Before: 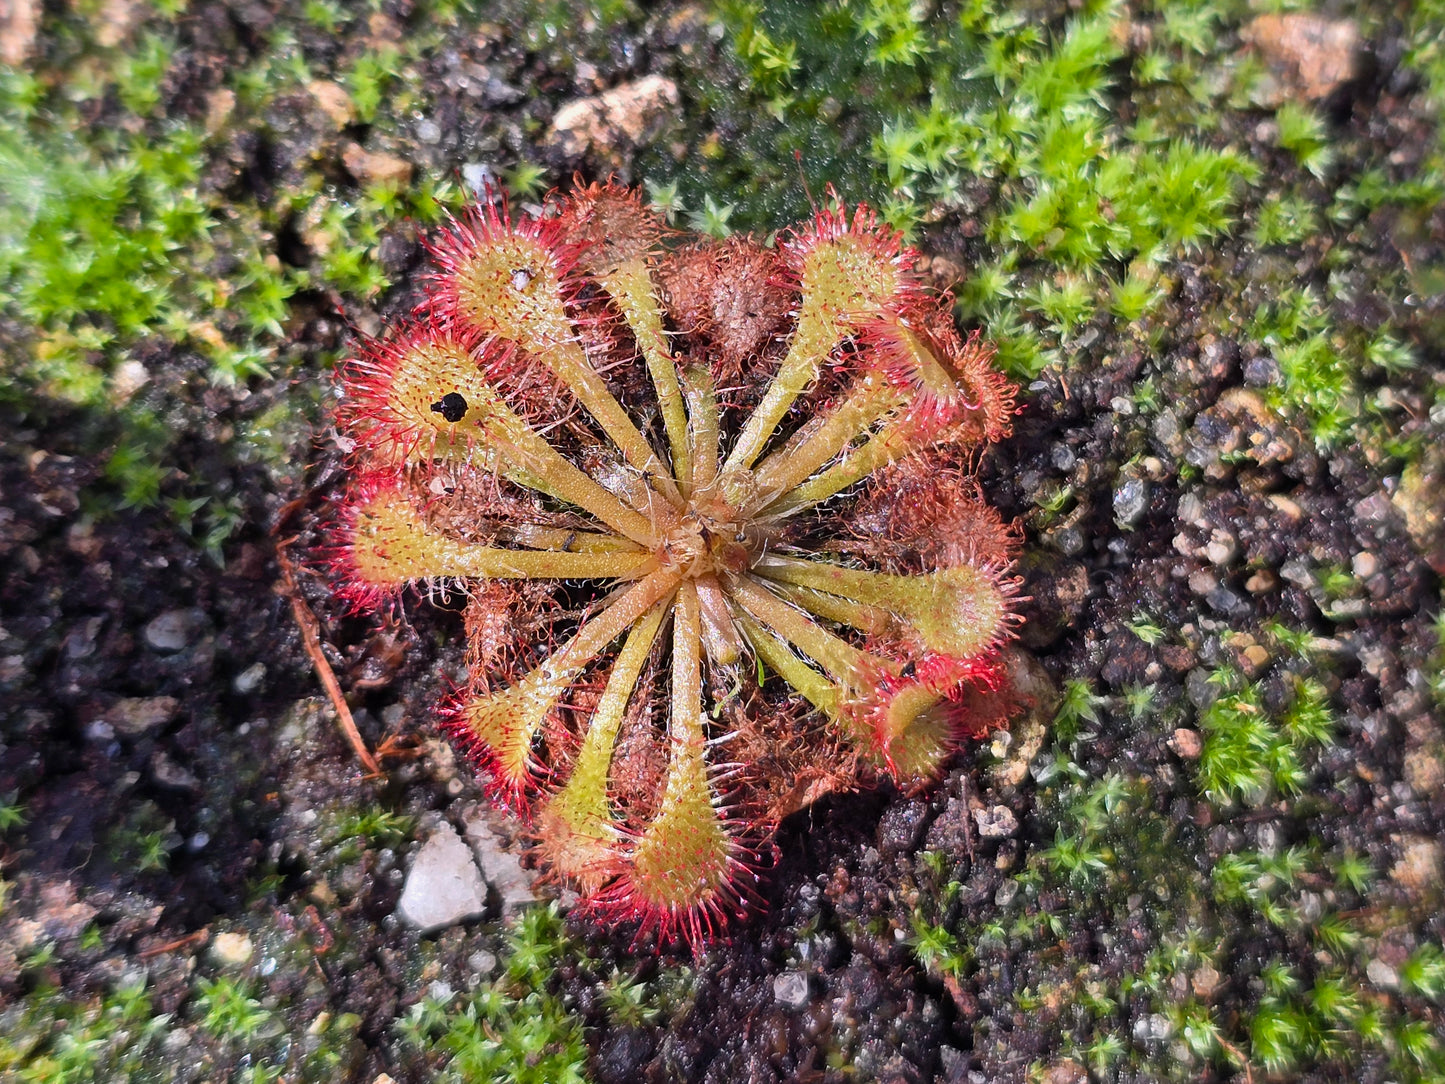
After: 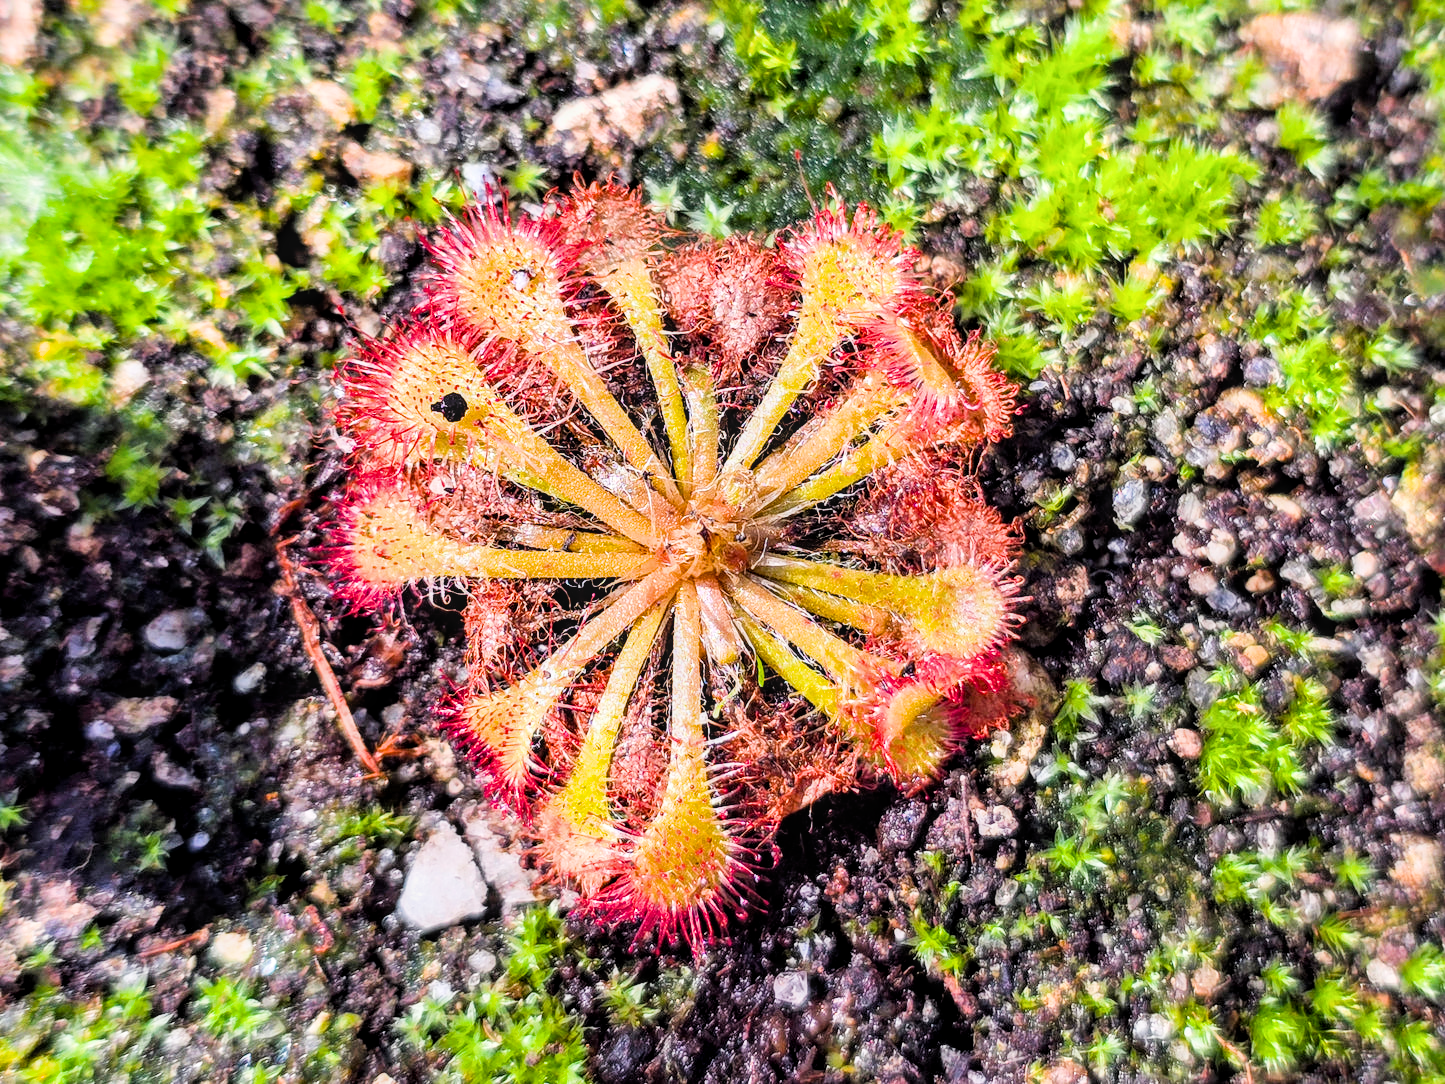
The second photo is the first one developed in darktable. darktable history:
color balance rgb: perceptual saturation grading › global saturation 30%, global vibrance 10%
local contrast: on, module defaults
exposure: black level correction 0, exposure 1.1 EV, compensate exposure bias true, compensate highlight preservation false
filmic rgb: black relative exposure -5 EV, hardness 2.88, contrast 1.3, highlights saturation mix -30%
